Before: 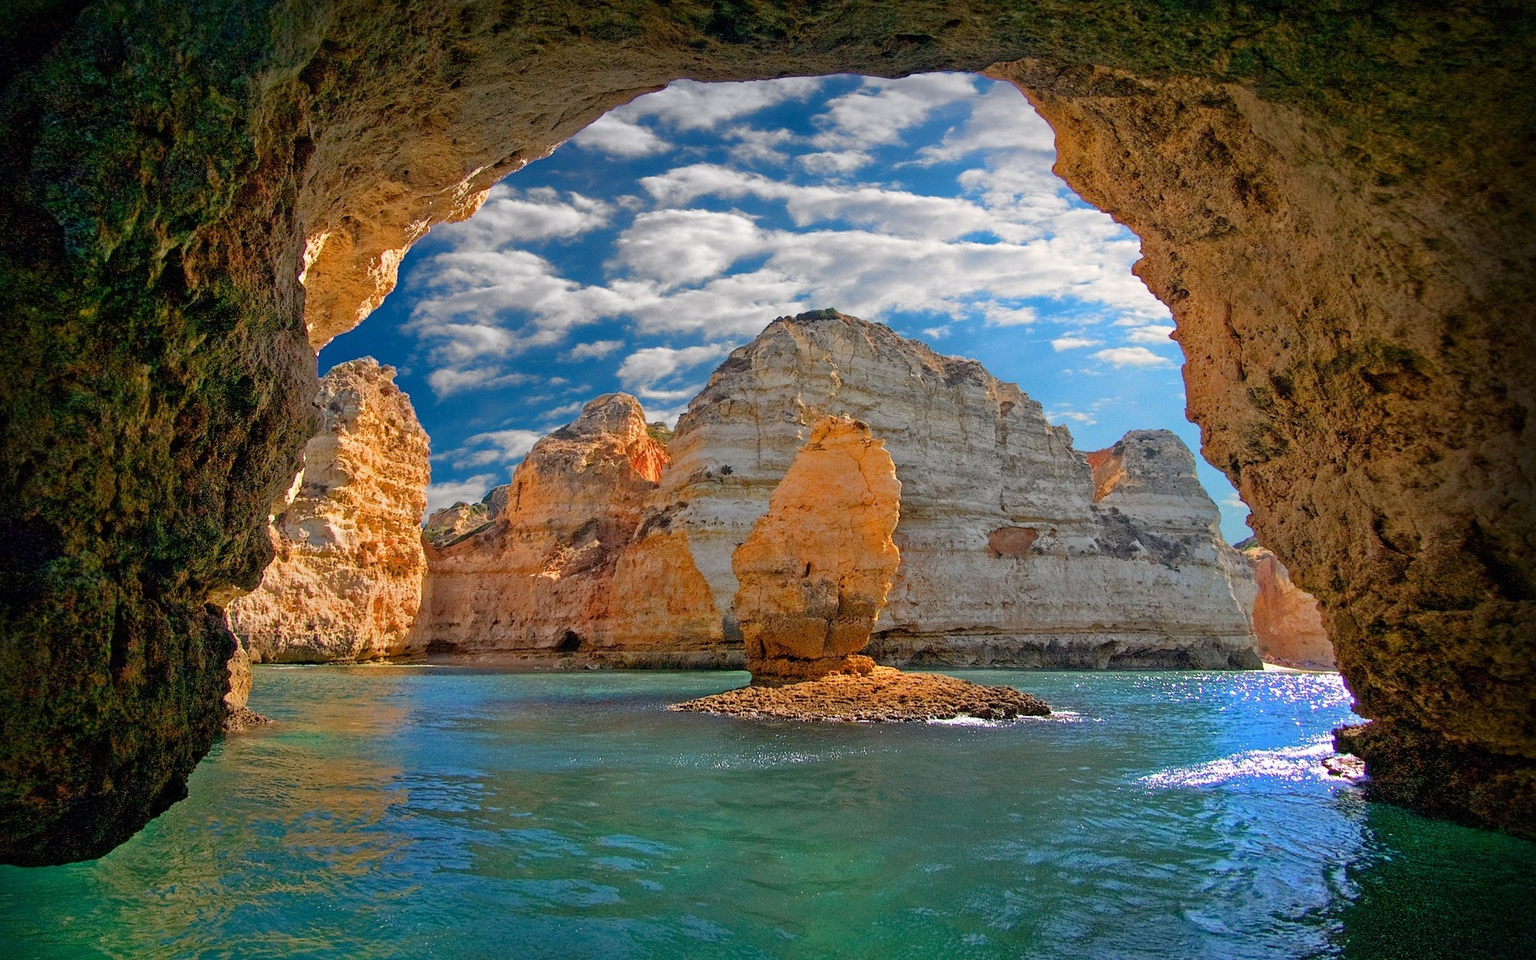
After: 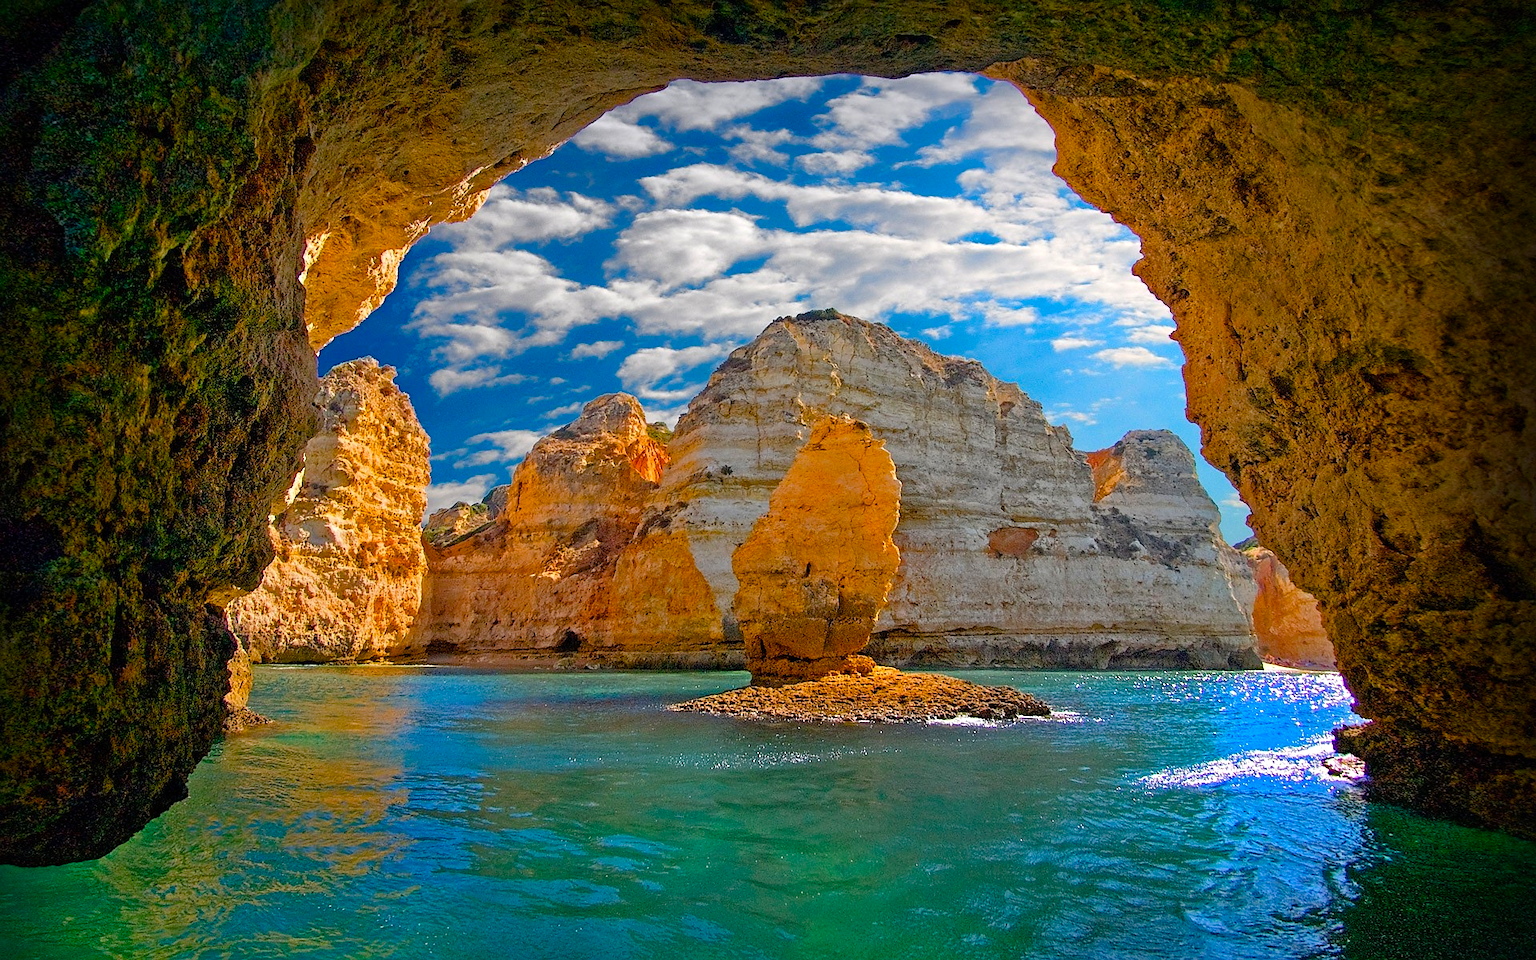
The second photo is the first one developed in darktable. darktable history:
sharpen: radius 0.99, threshold 1.074
color balance rgb: linear chroma grading › shadows 31.686%, linear chroma grading › global chroma -1.764%, linear chroma grading › mid-tones 3.945%, perceptual saturation grading › global saturation 25.898%, perceptual brilliance grading › highlights 2.971%
